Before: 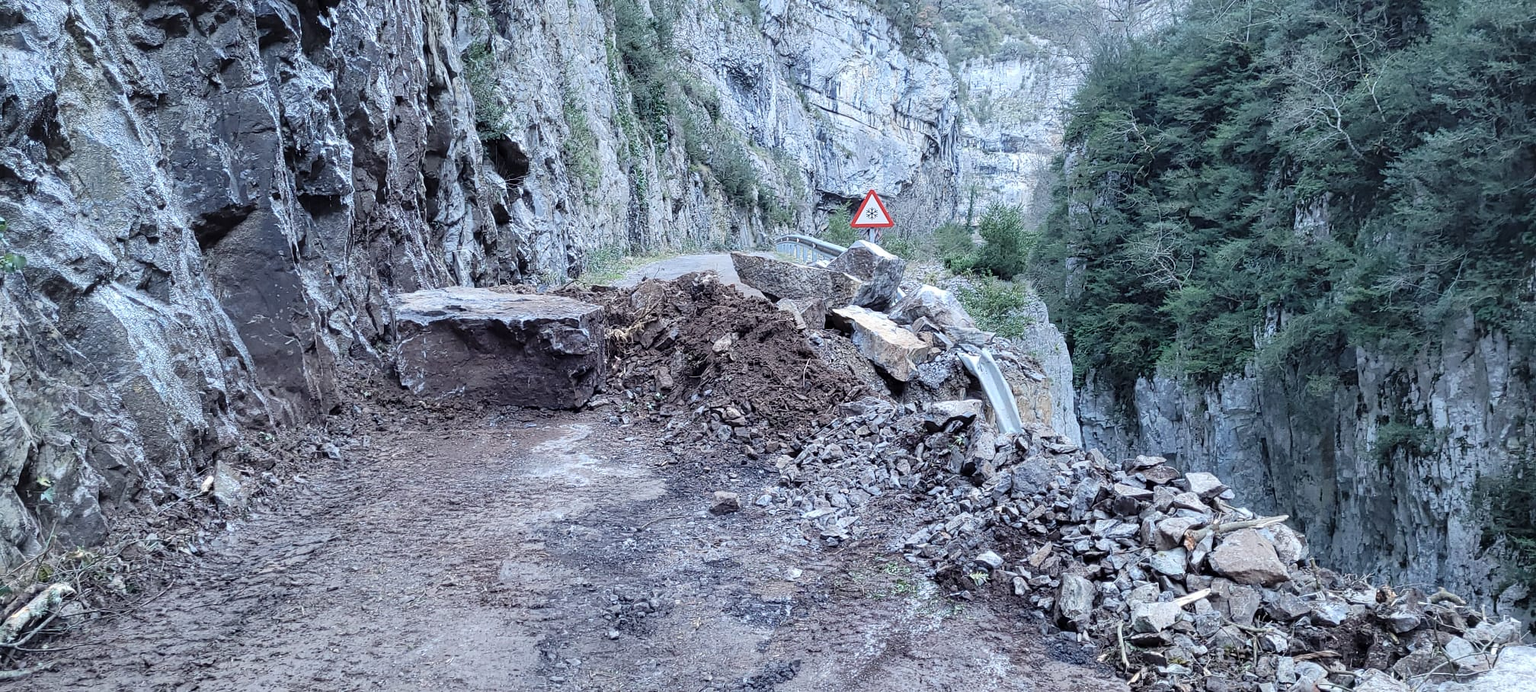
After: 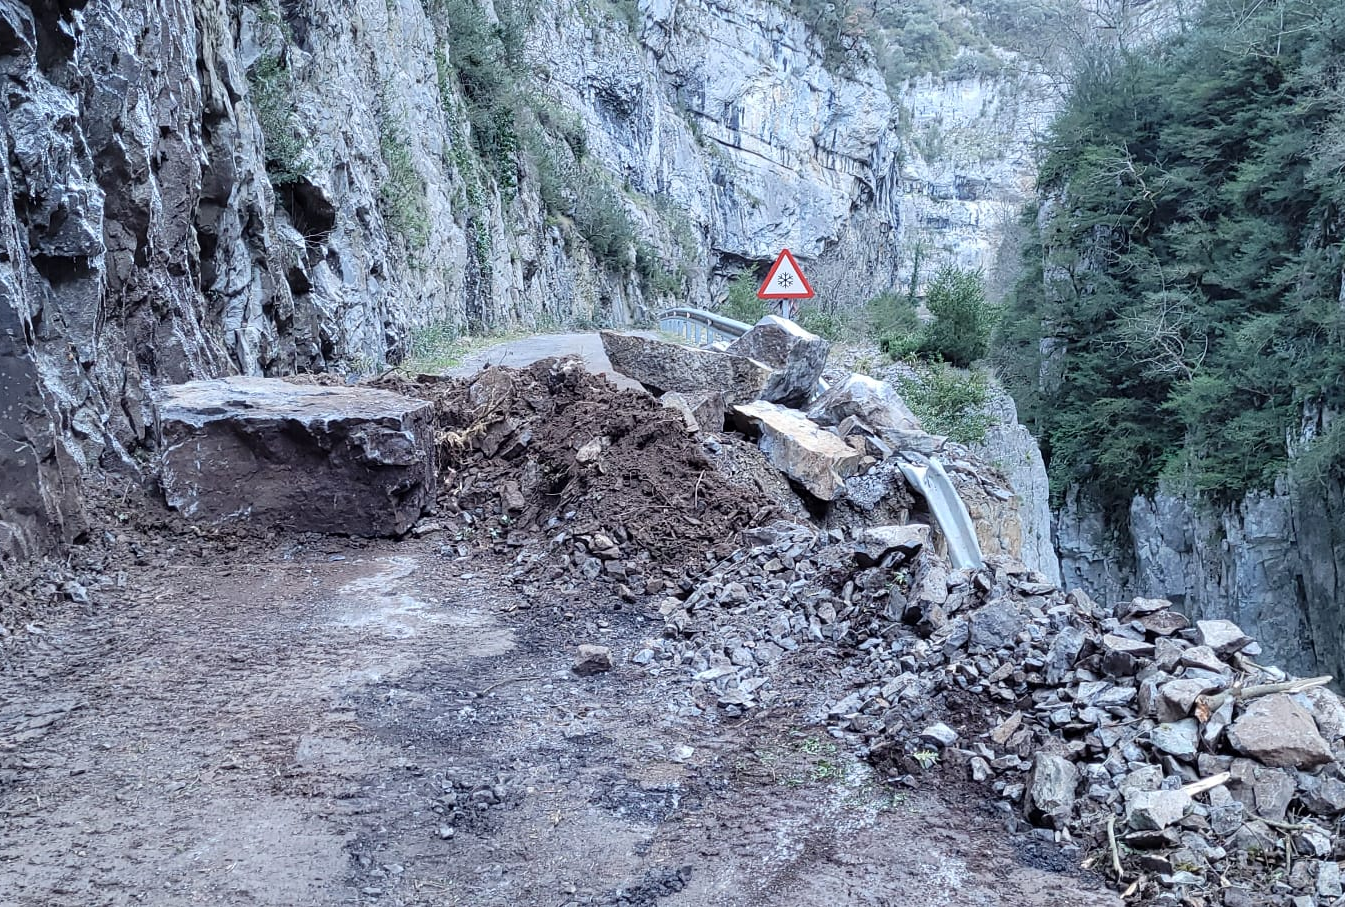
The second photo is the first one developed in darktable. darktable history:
crop and rotate: left 17.818%, right 15.426%
